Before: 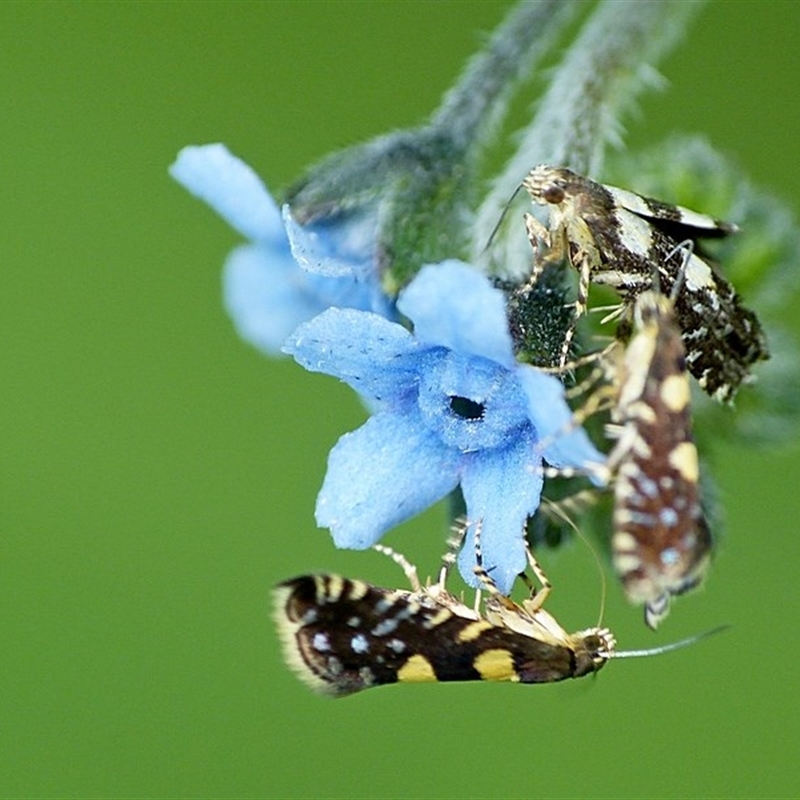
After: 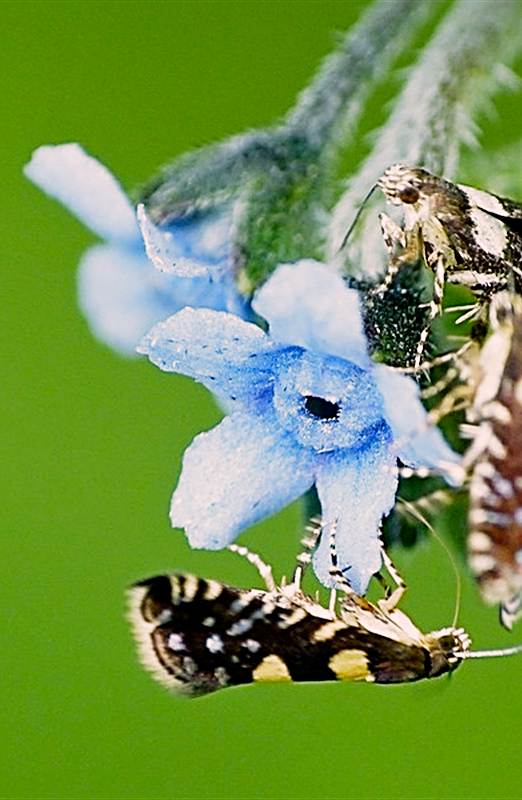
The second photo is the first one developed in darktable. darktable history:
filmic rgb: middle gray luminance 21.68%, black relative exposure -14.03 EV, white relative exposure 2.96 EV, target black luminance 0%, hardness 8.76, latitude 60.3%, contrast 1.213, highlights saturation mix 5.7%, shadows ↔ highlights balance 41.45%, preserve chrominance no, color science v4 (2020), contrast in shadows soft, contrast in highlights soft
sharpen: radius 3.082
color correction: highlights a* 7.77, highlights b* 4.12
crop and rotate: left 18.311%, right 16.376%
